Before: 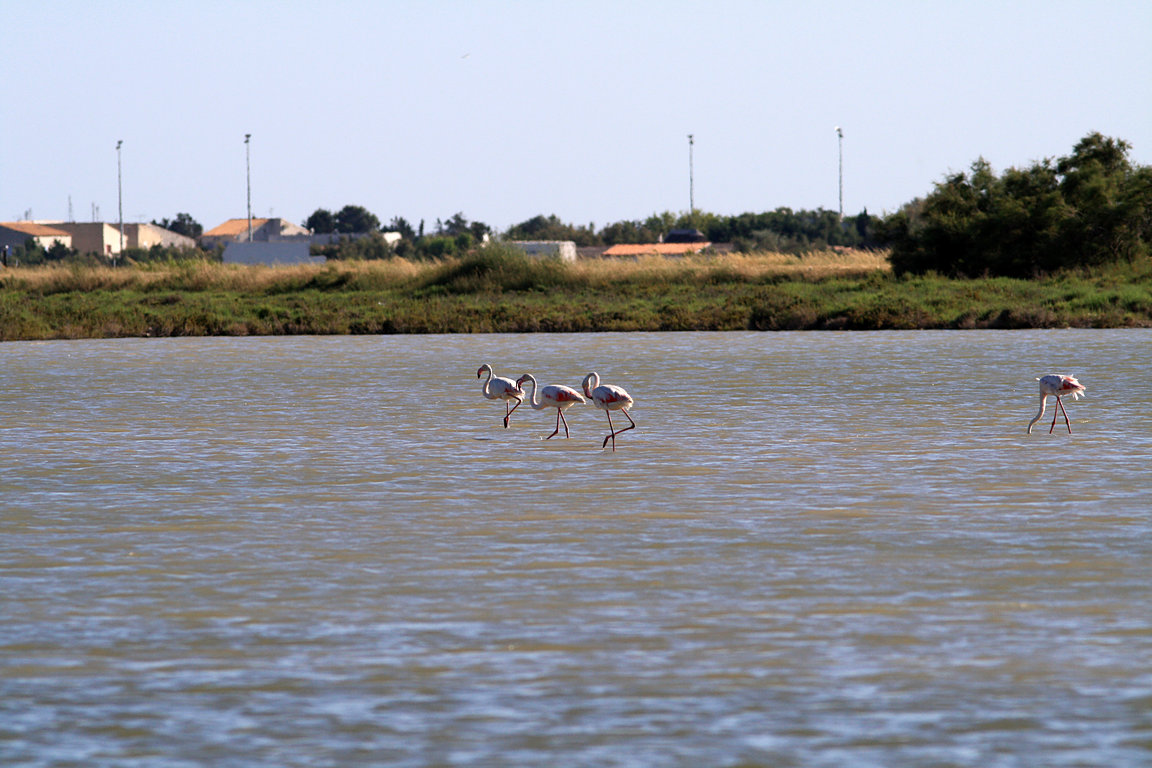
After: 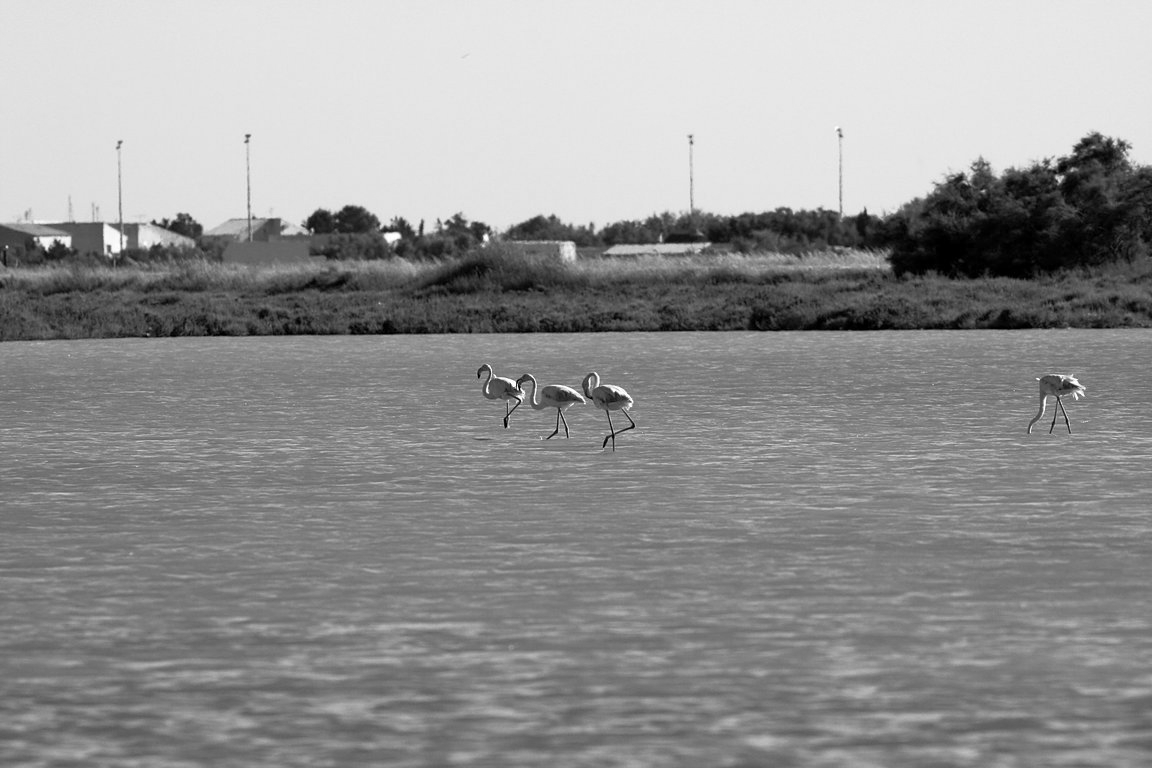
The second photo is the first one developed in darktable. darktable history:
tone curve: curves: ch0 [(0, 0) (0.15, 0.17) (0.452, 0.437) (0.611, 0.588) (0.751, 0.749) (1, 1)]; ch1 [(0, 0) (0.325, 0.327) (0.413, 0.442) (0.475, 0.467) (0.512, 0.522) (0.541, 0.55) (0.617, 0.612) (0.695, 0.697) (1, 1)]; ch2 [(0, 0) (0.386, 0.397) (0.452, 0.459) (0.505, 0.498) (0.536, 0.546) (0.574, 0.571) (0.633, 0.653) (1, 1)], color space Lab, independent channels, preserve colors none
monochrome: on, module defaults
